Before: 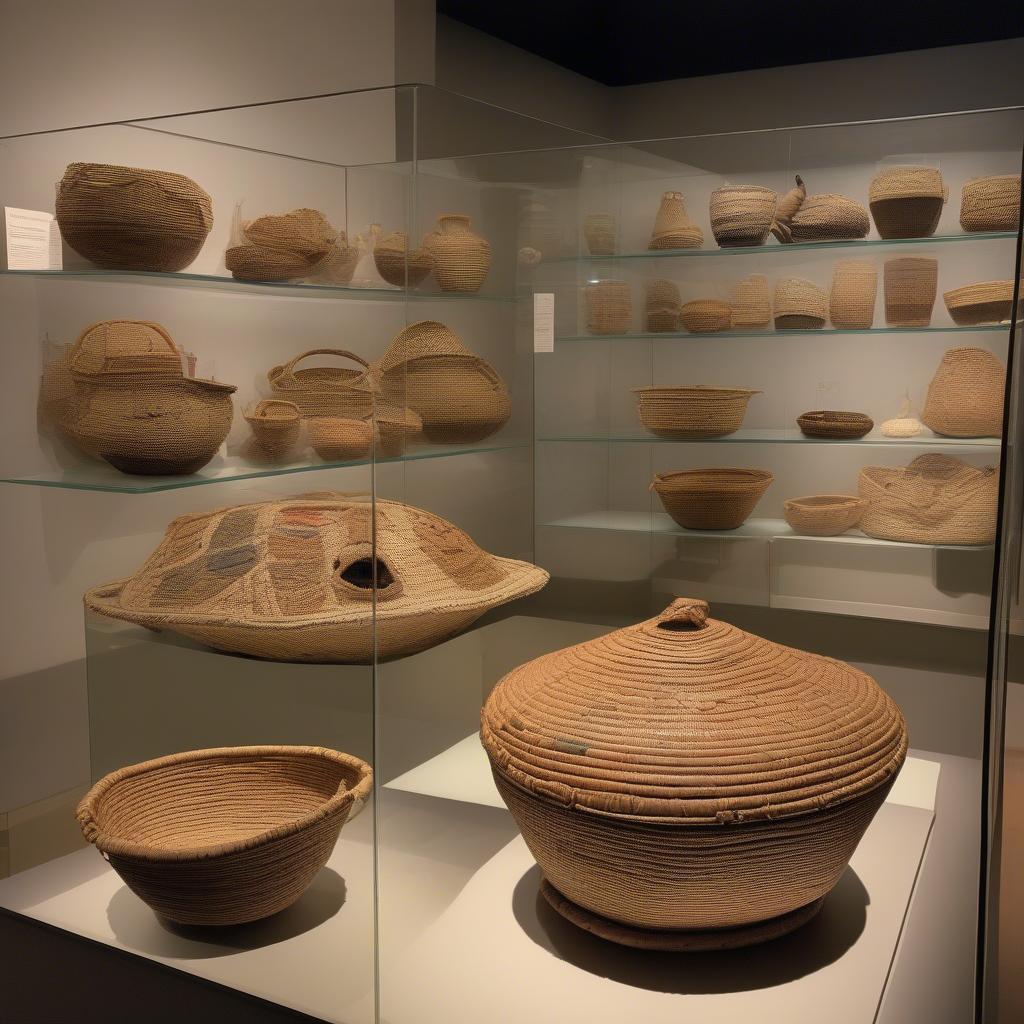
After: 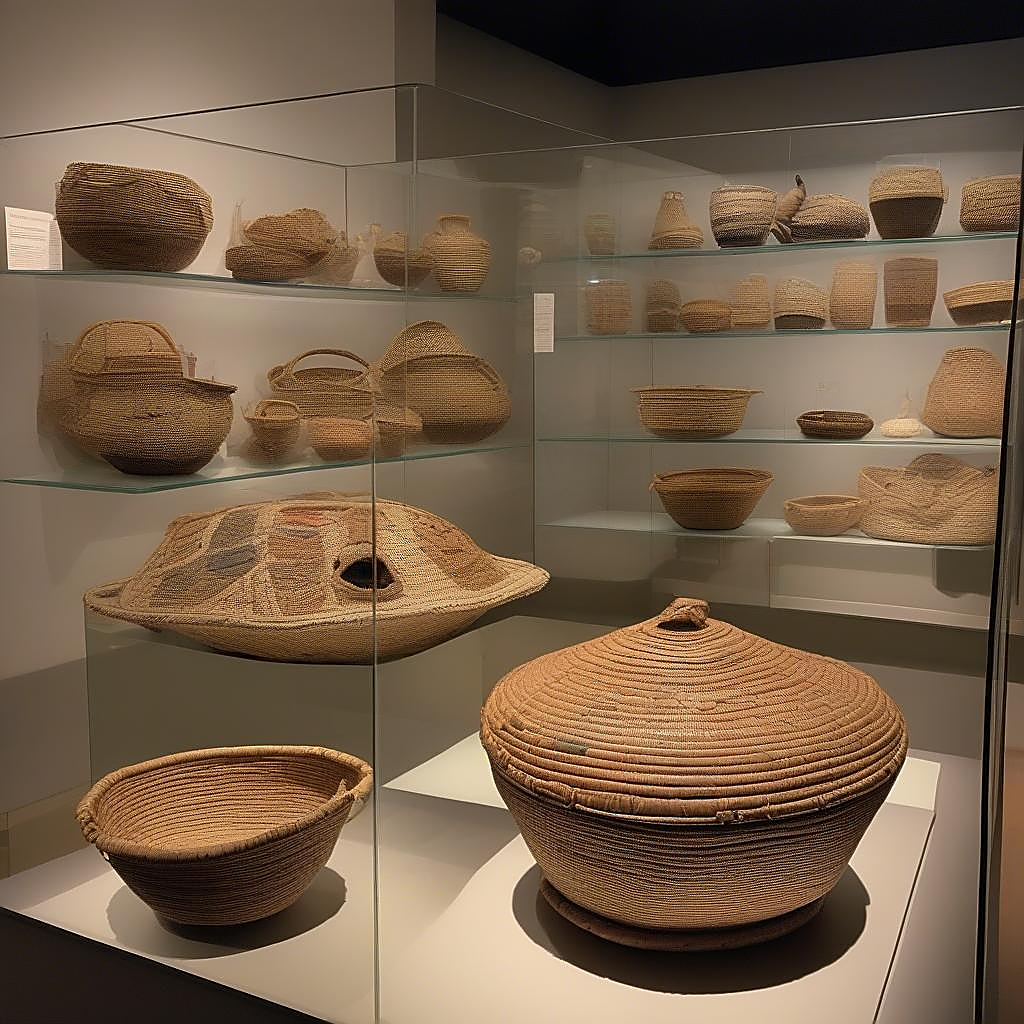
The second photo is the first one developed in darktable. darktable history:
sharpen: radius 1.36, amount 1.244, threshold 0.767
